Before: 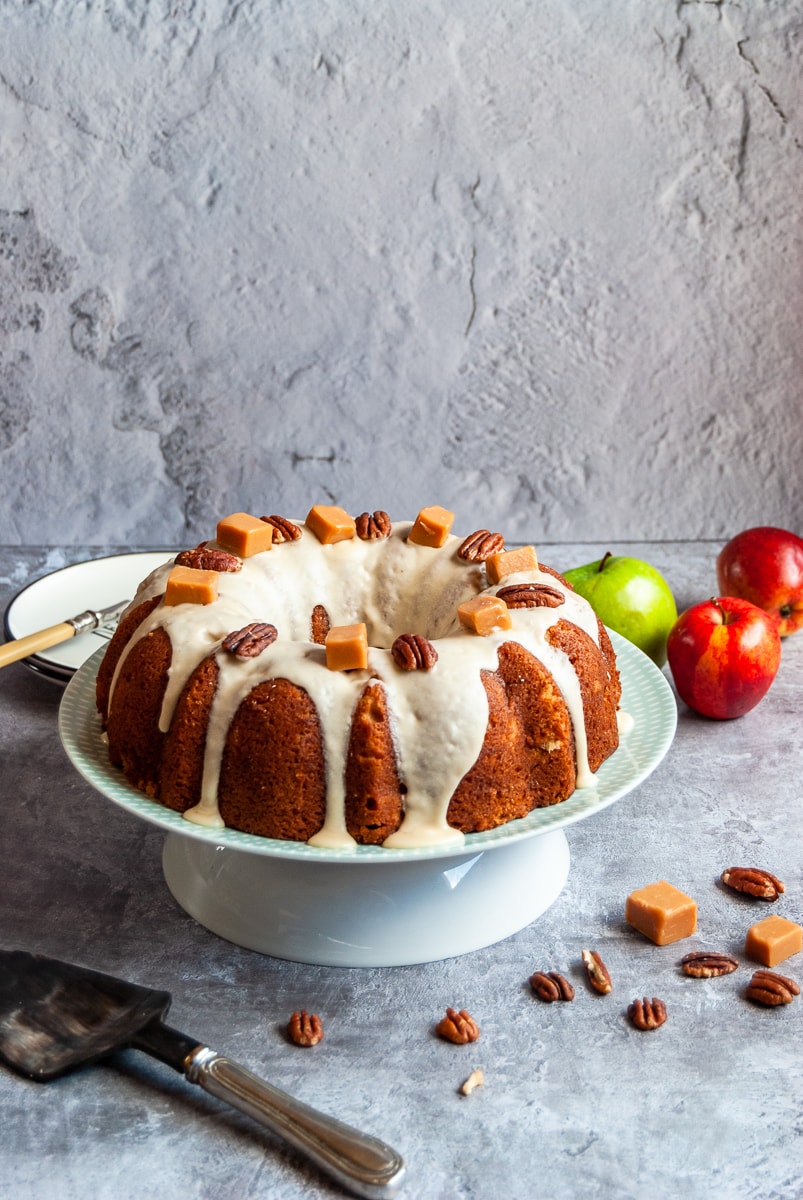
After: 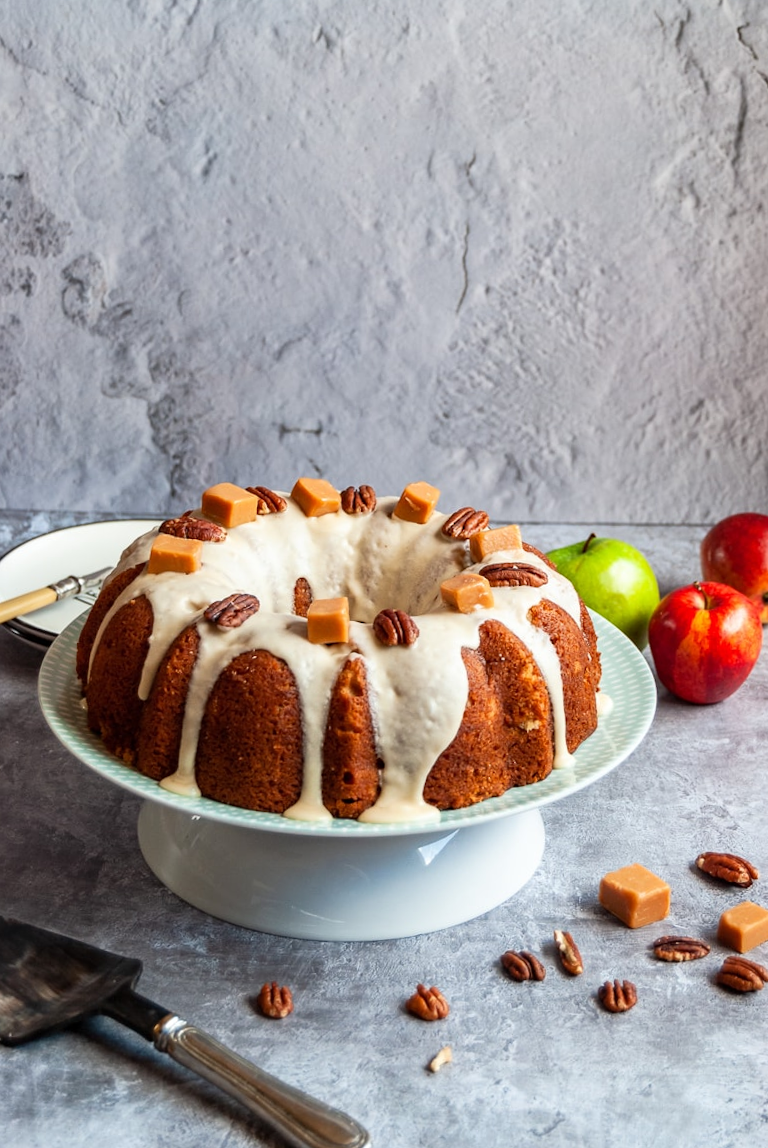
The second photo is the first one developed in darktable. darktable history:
crop and rotate: angle -1.74°
